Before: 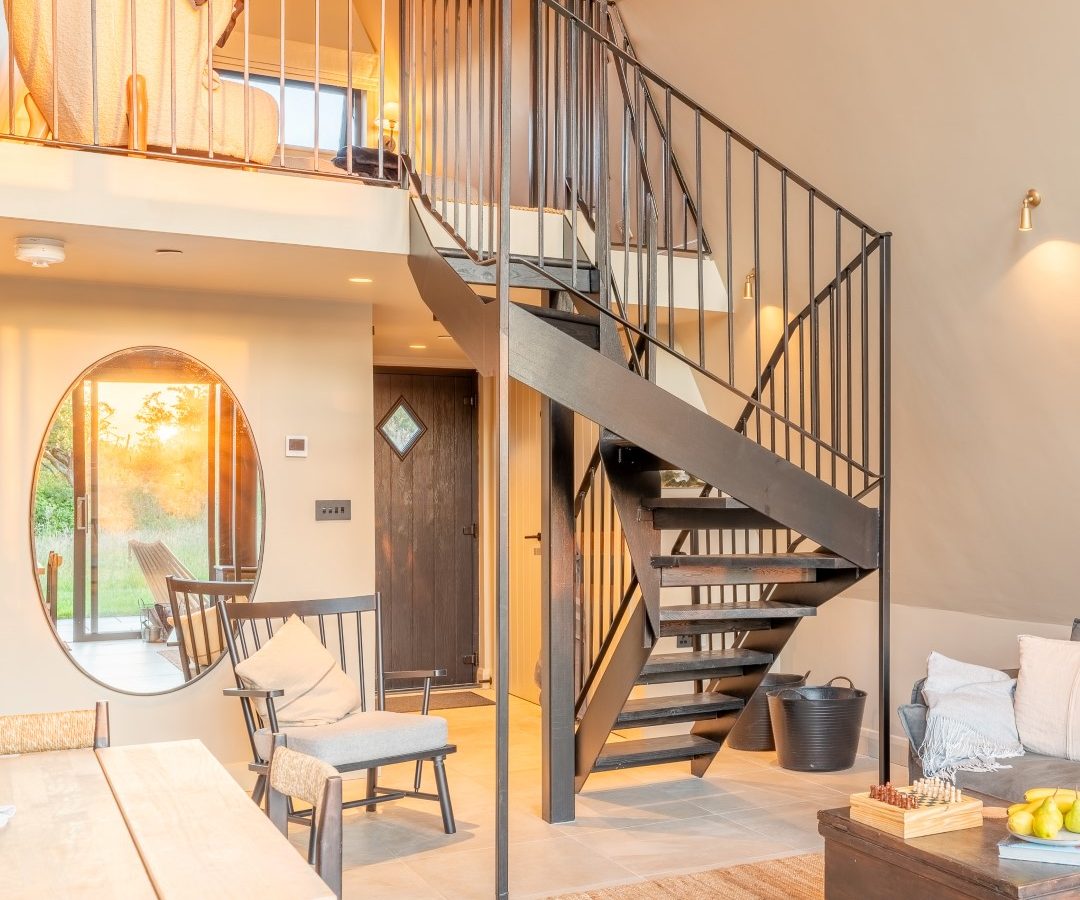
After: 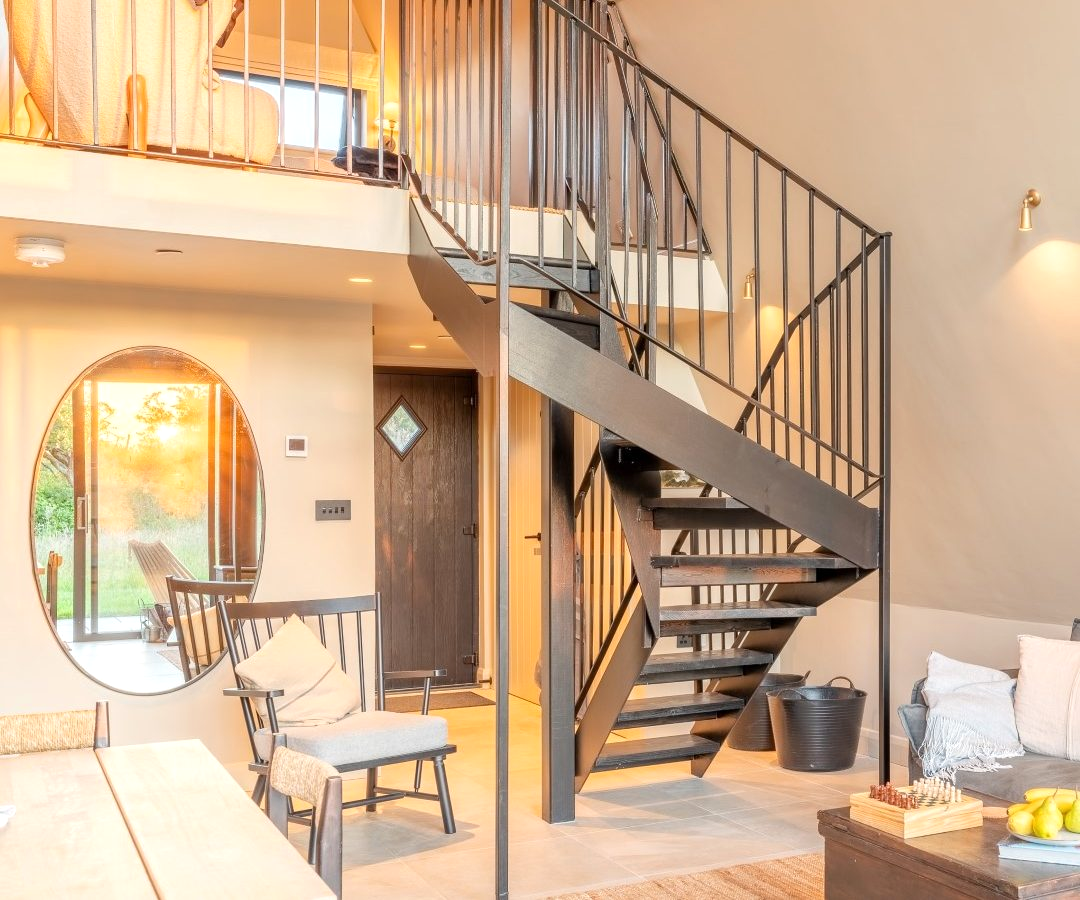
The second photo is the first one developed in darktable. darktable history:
exposure: exposure 0.16 EV, compensate exposure bias true, compensate highlight preservation false
